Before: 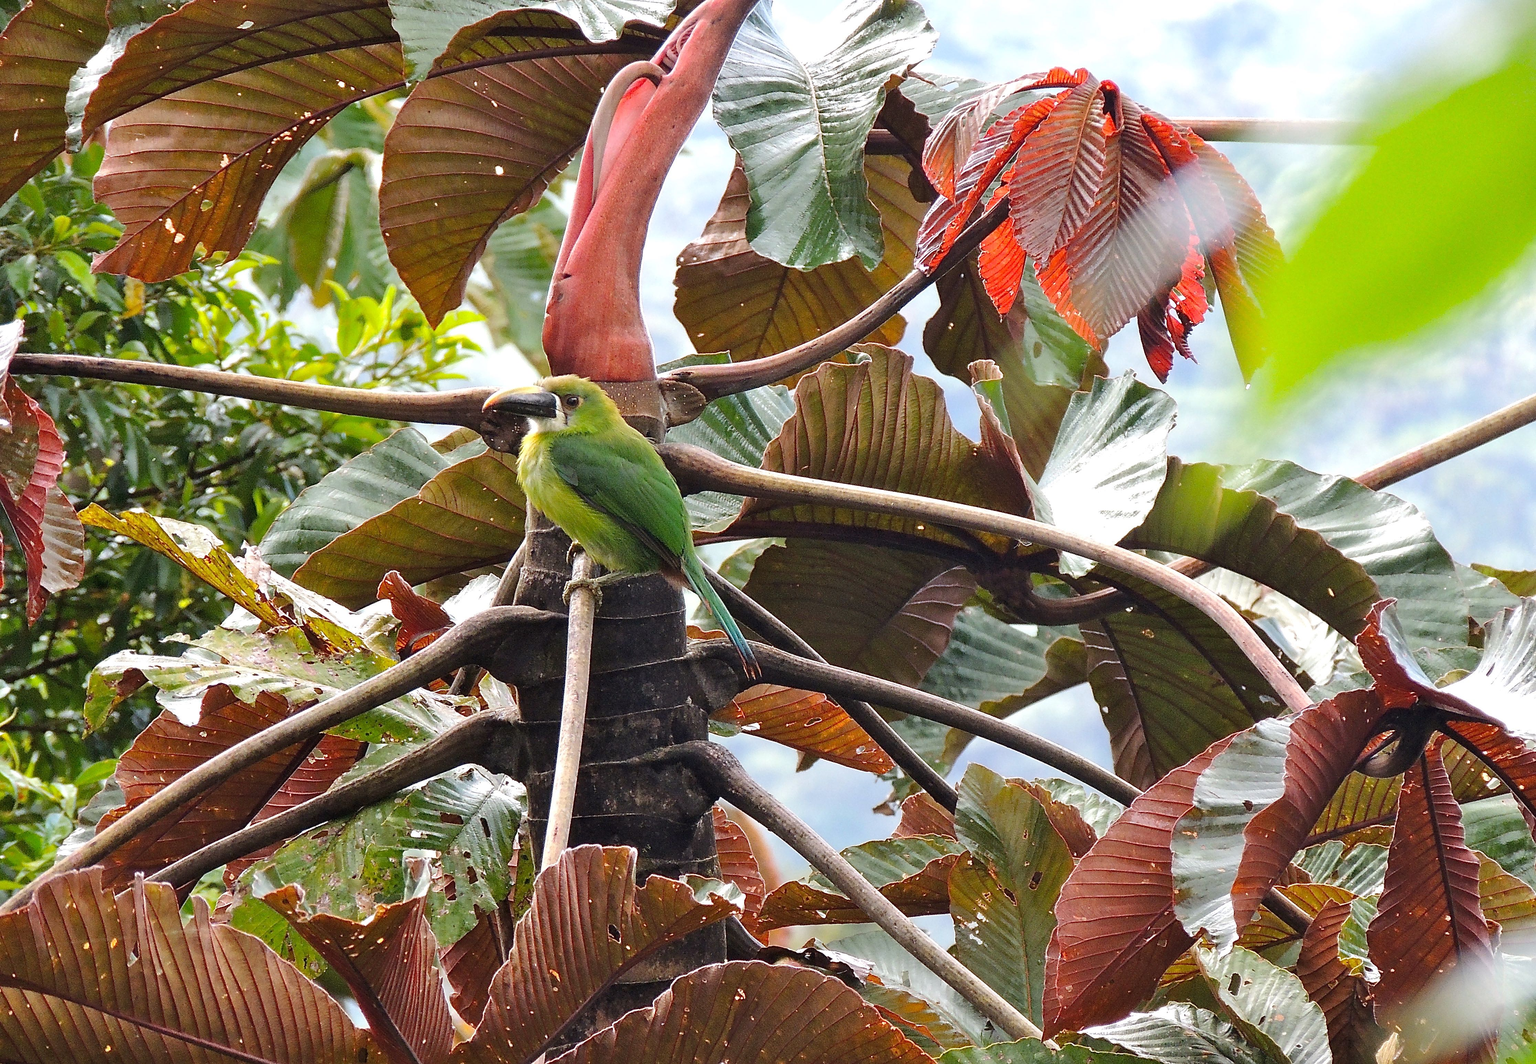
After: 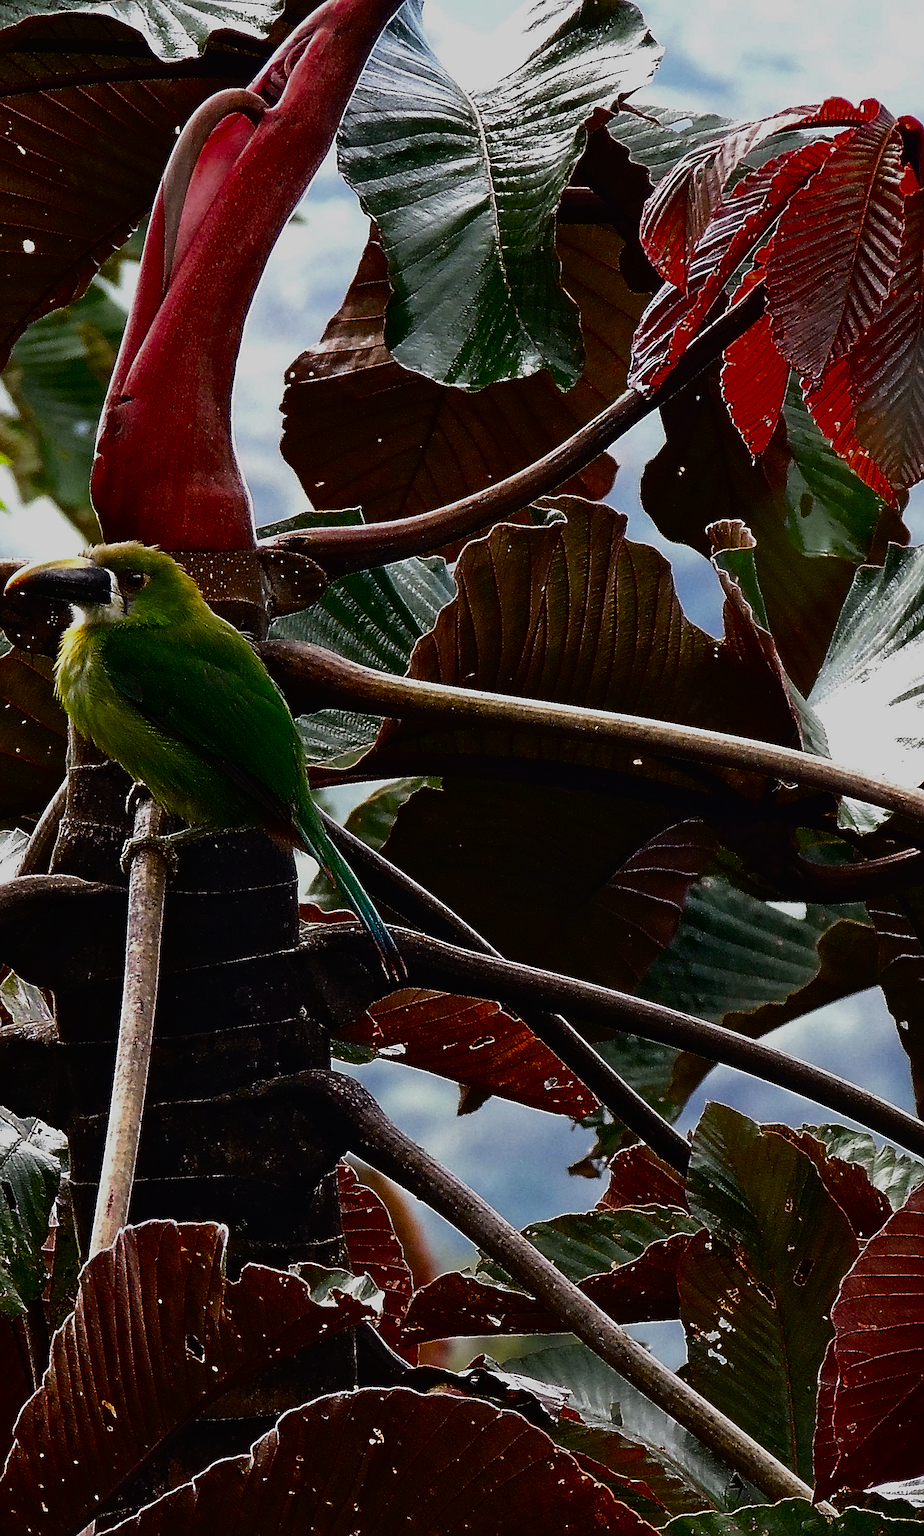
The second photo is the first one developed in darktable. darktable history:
sharpen: on, module defaults
exposure: black level correction 0, exposure -0.766 EV, compensate highlight preservation false
crop: left 31.229%, right 27.105%
filmic rgb: black relative exposure -8.2 EV, white relative exposure 2.2 EV, threshold 3 EV, hardness 7.11, latitude 75%, contrast 1.325, highlights saturation mix -2%, shadows ↔ highlights balance 30%, preserve chrominance no, color science v5 (2021), contrast in shadows safe, contrast in highlights safe, enable highlight reconstruction true
contrast brightness saturation: contrast 0.24, brightness -0.24, saturation 0.14
rgb curve: curves: ch0 [(0, 0.186) (0.314, 0.284) (0.775, 0.708) (1, 1)], compensate middle gray true, preserve colors none
local contrast: mode bilateral grid, contrast 10, coarseness 25, detail 115%, midtone range 0.2
